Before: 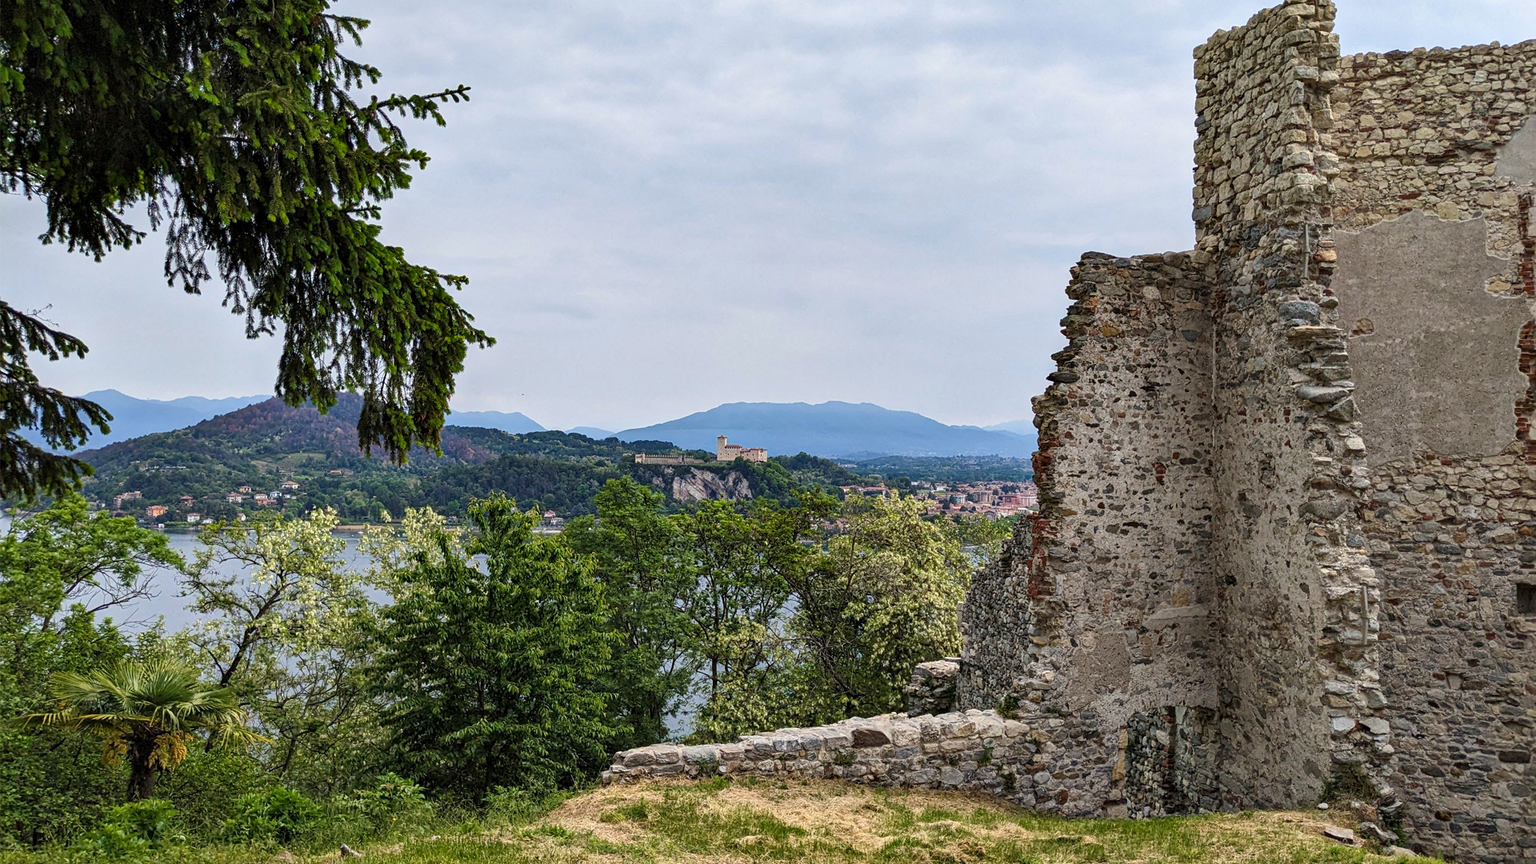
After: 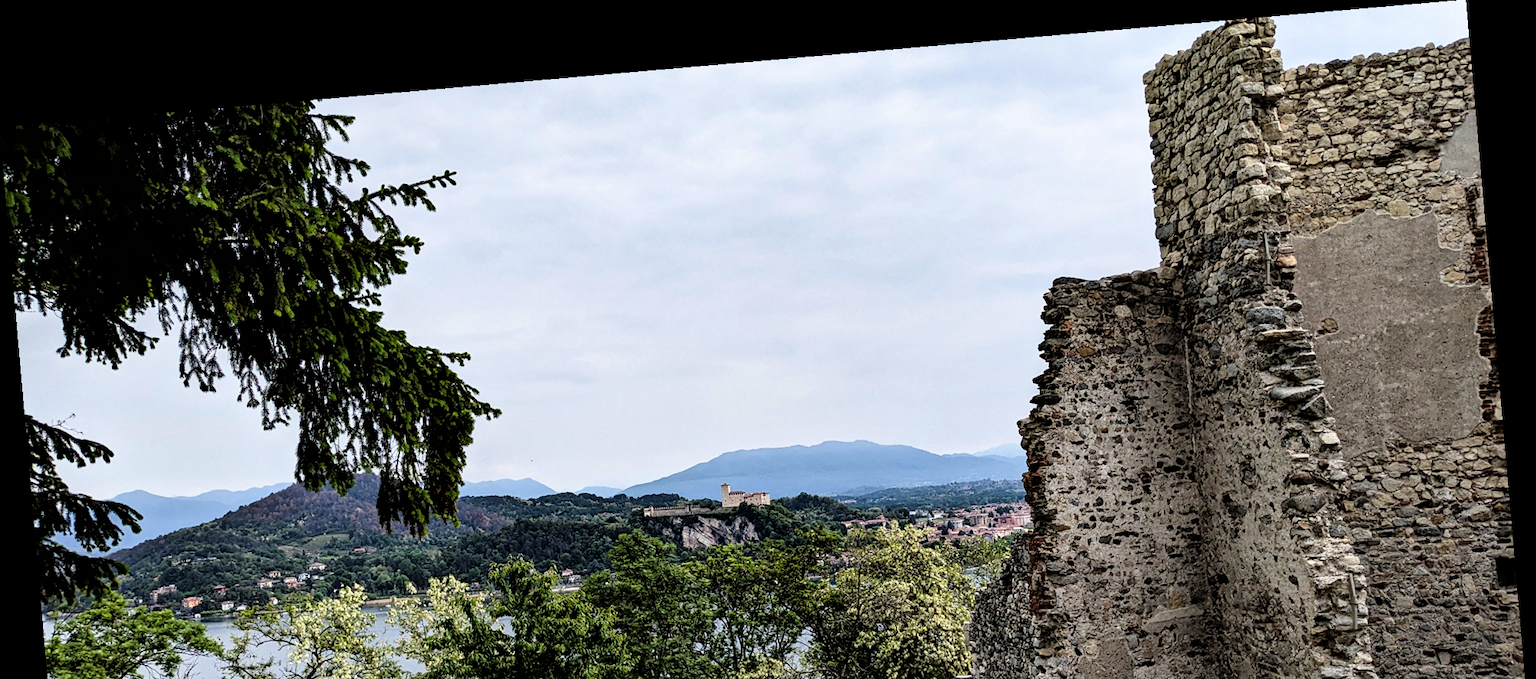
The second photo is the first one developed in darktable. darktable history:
contrast brightness saturation: saturation -0.04
crop: bottom 28.576%
filmic rgb: black relative exposure -3.64 EV, white relative exposure 2.44 EV, hardness 3.29
rotate and perspective: rotation -4.98°, automatic cropping off
